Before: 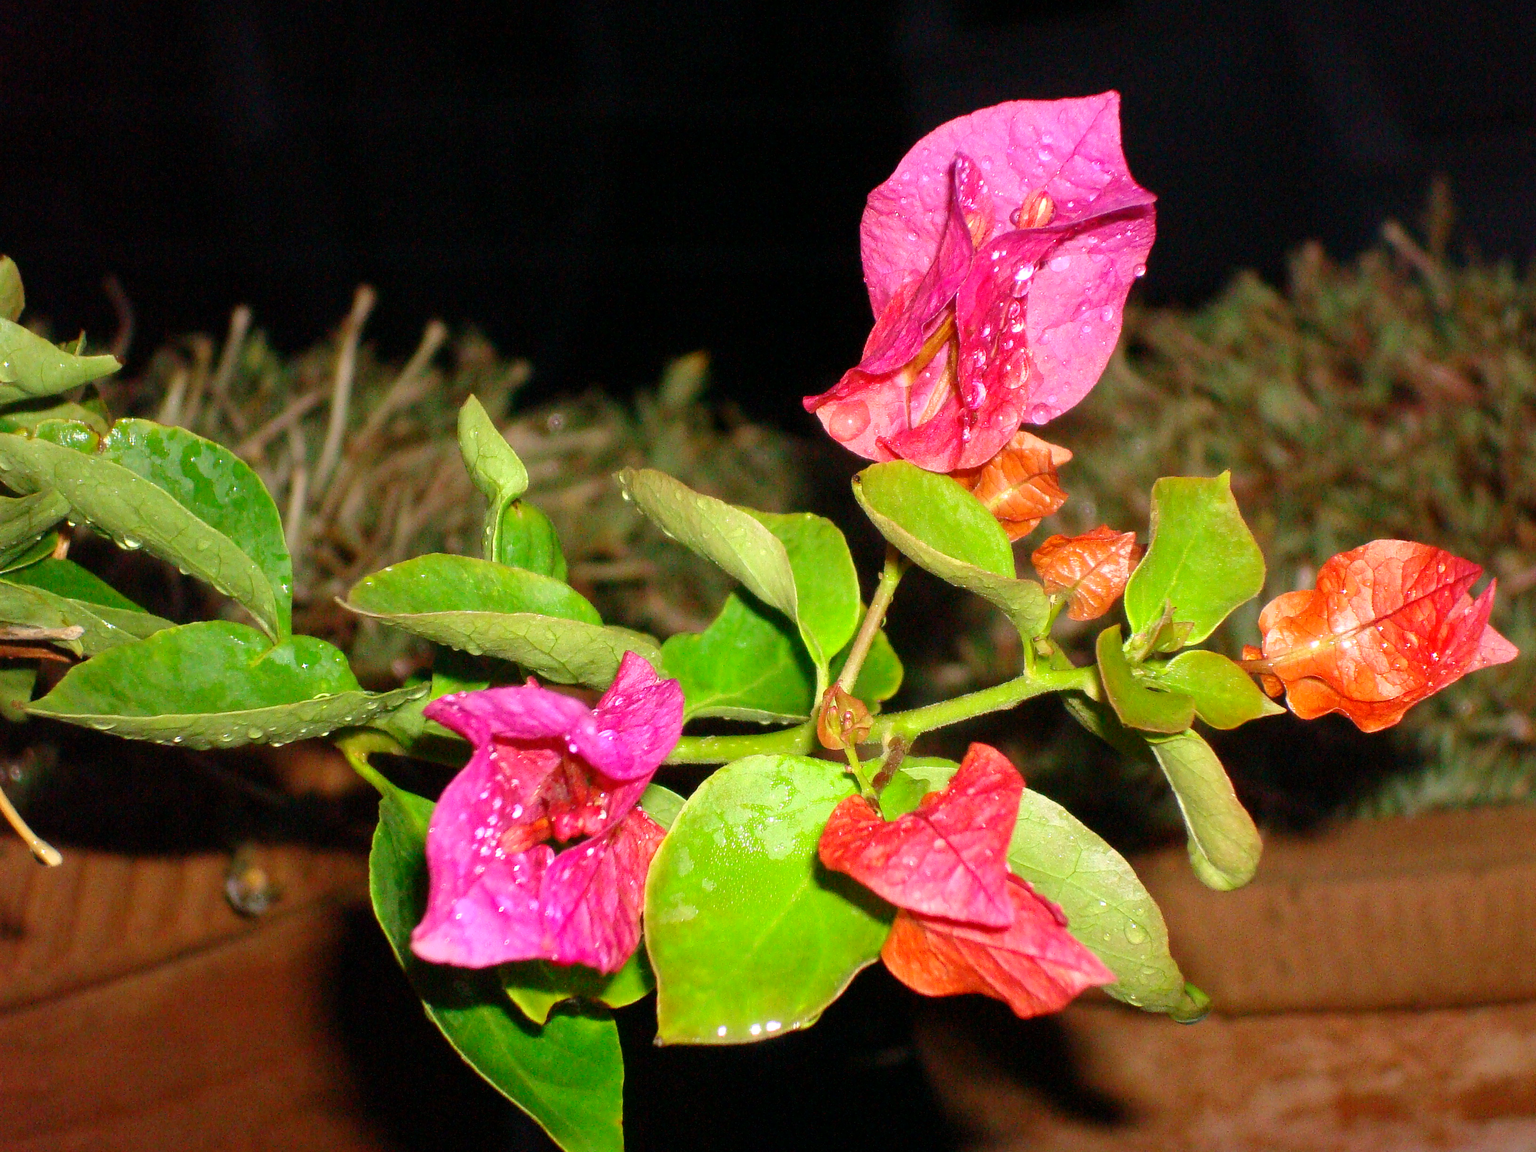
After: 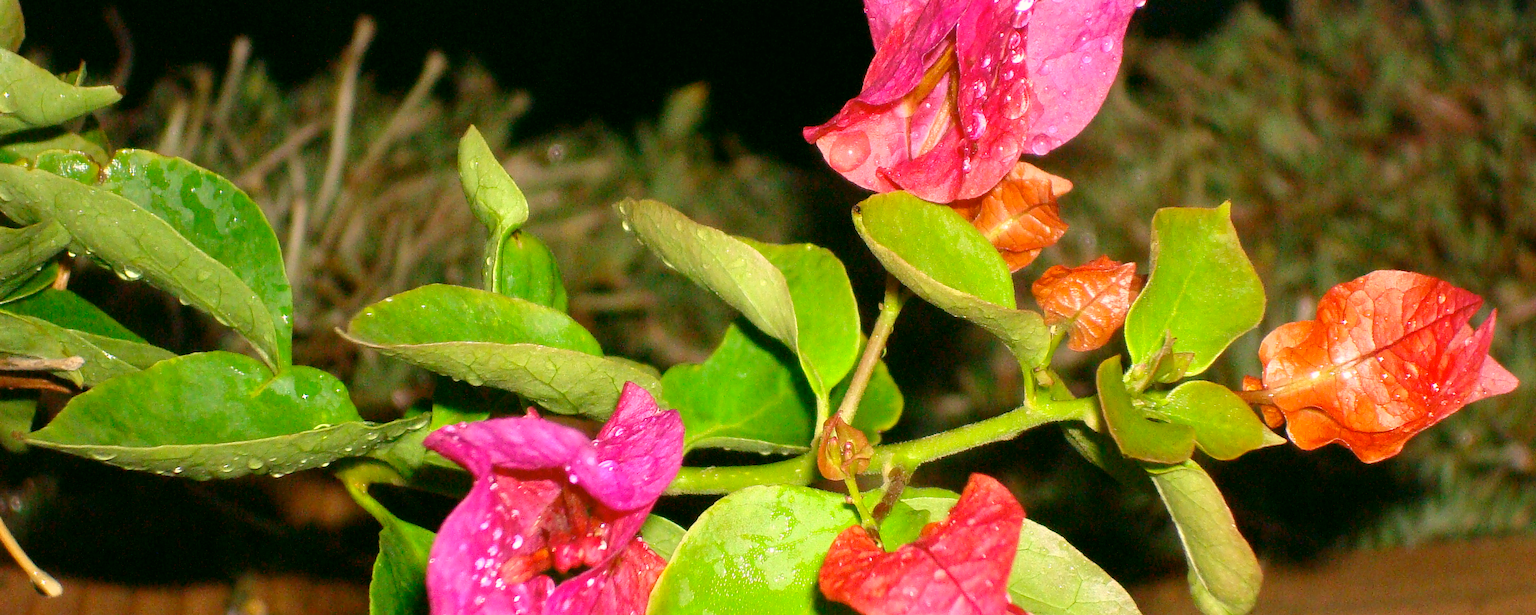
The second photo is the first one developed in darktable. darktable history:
color correction: highlights a* 4.54, highlights b* 4.94, shadows a* -7.81, shadows b* 4.93
crop and rotate: top 23.432%, bottom 23.16%
